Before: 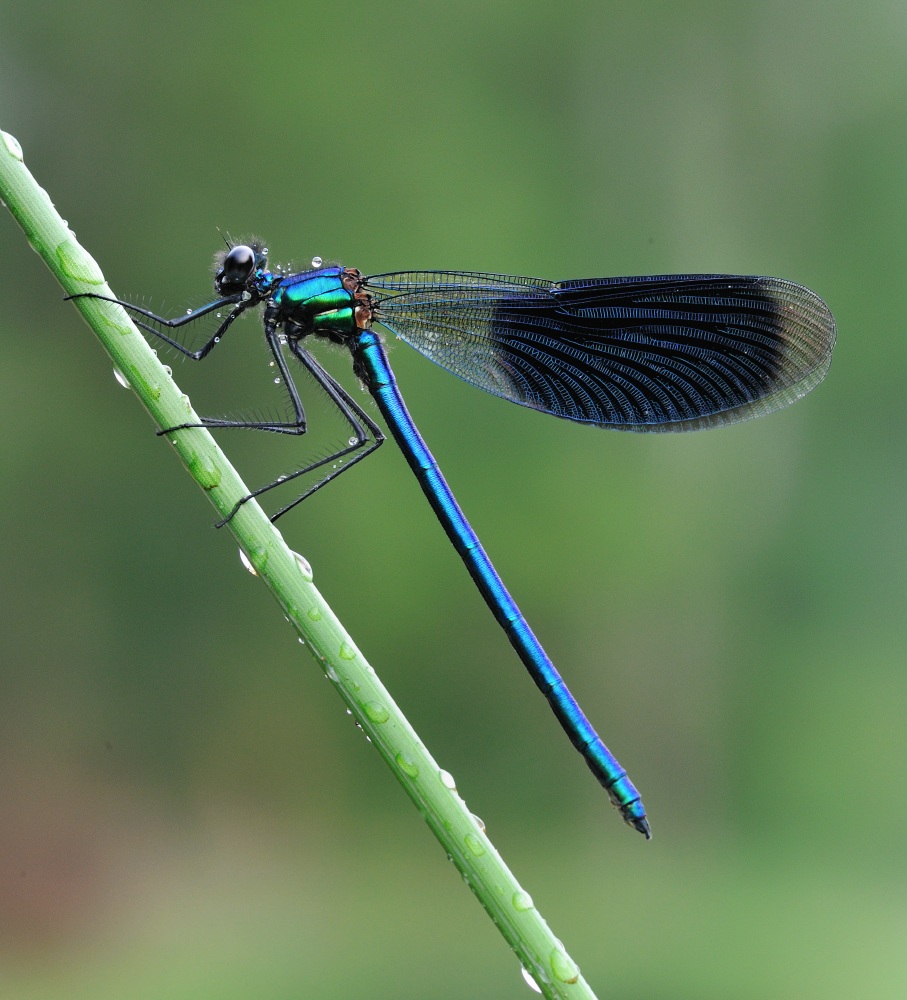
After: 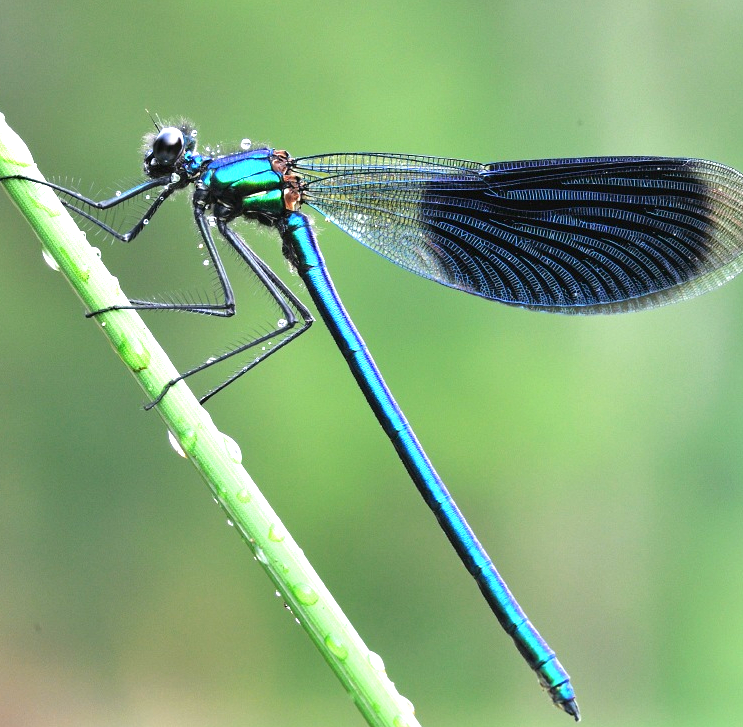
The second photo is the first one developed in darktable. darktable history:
exposure: exposure 1.25 EV, compensate exposure bias true, compensate highlight preservation false
crop: left 7.856%, top 11.836%, right 10.12%, bottom 15.387%
